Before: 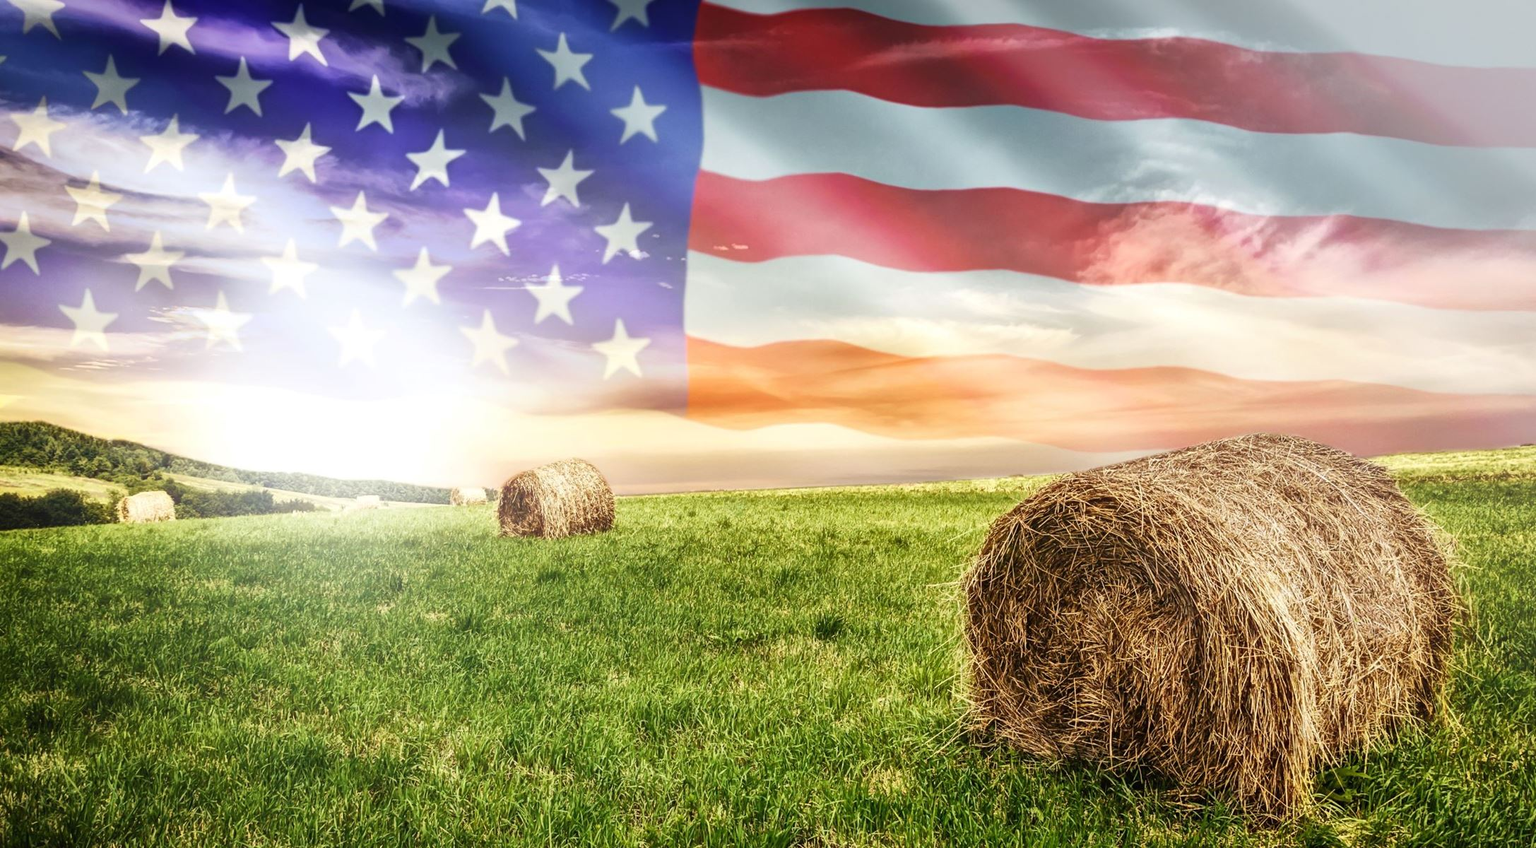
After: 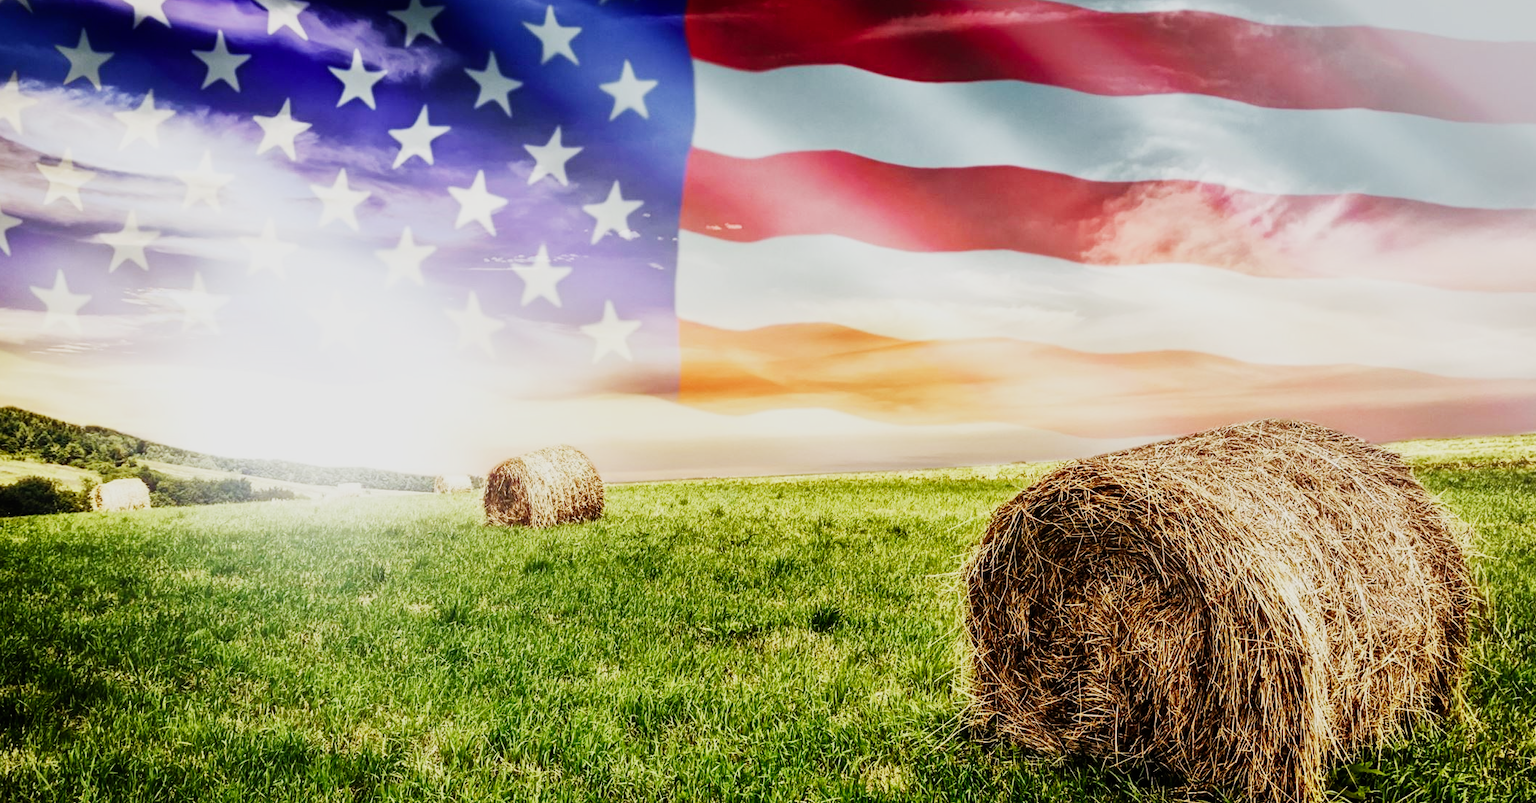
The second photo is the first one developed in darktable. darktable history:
crop: left 1.964%, top 3.251%, right 1.122%, bottom 4.933%
sigmoid: contrast 1.81, skew -0.21, preserve hue 0%, red attenuation 0.1, red rotation 0.035, green attenuation 0.1, green rotation -0.017, blue attenuation 0.15, blue rotation -0.052, base primaries Rec2020
